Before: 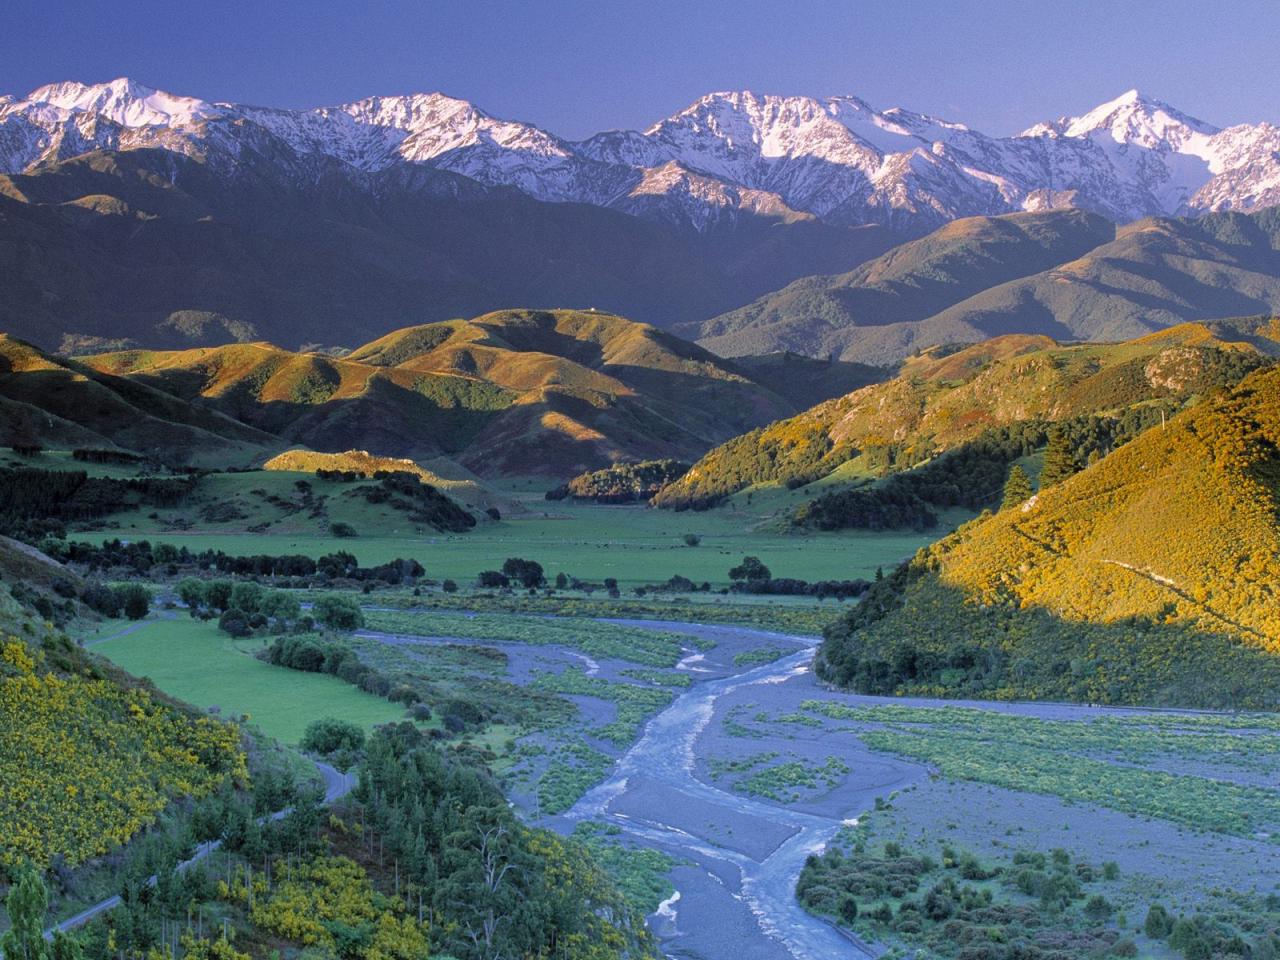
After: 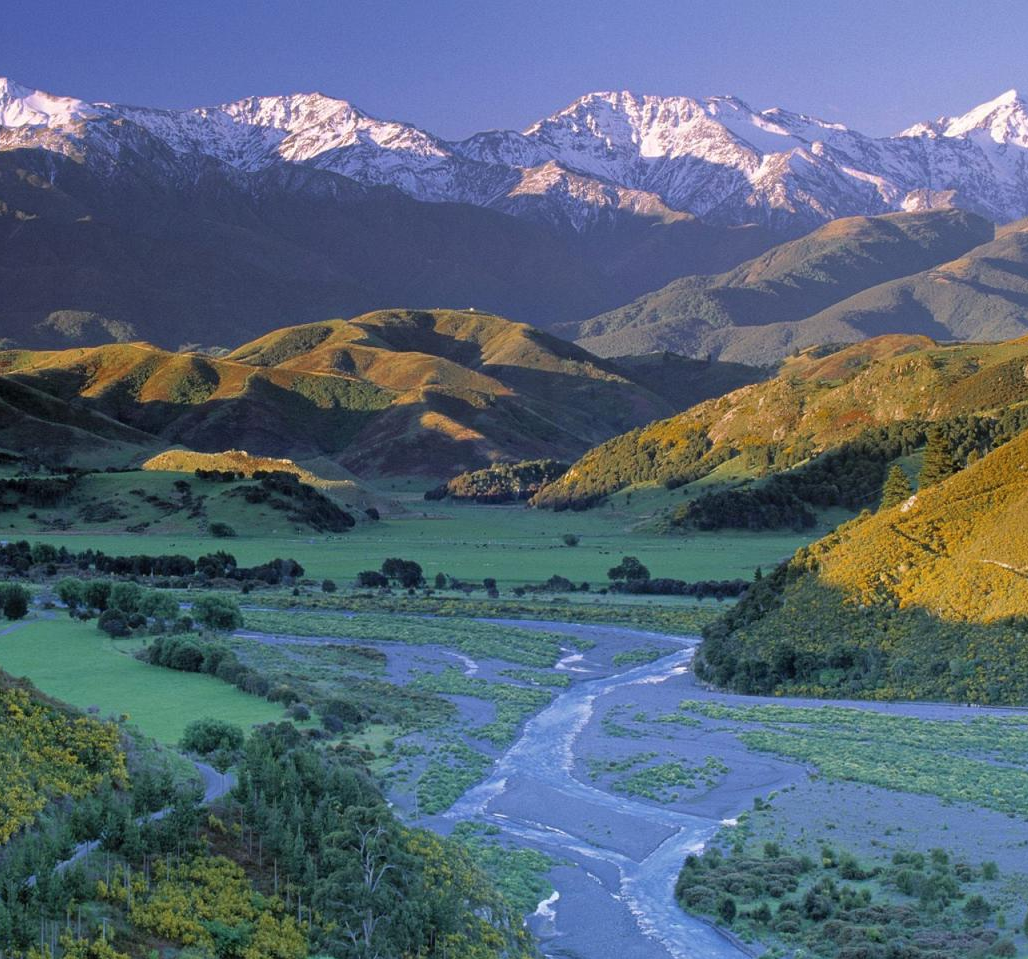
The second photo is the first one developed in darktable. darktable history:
crop and rotate: left 9.524%, right 10.117%
color zones: curves: ch0 [(0, 0.5) (0.143, 0.5) (0.286, 0.456) (0.429, 0.5) (0.571, 0.5) (0.714, 0.5) (0.857, 0.5) (1, 0.5)]; ch1 [(0, 0.5) (0.143, 0.5) (0.286, 0.422) (0.429, 0.5) (0.571, 0.5) (0.714, 0.5) (0.857, 0.5) (1, 0.5)]
tone equalizer: on, module defaults
